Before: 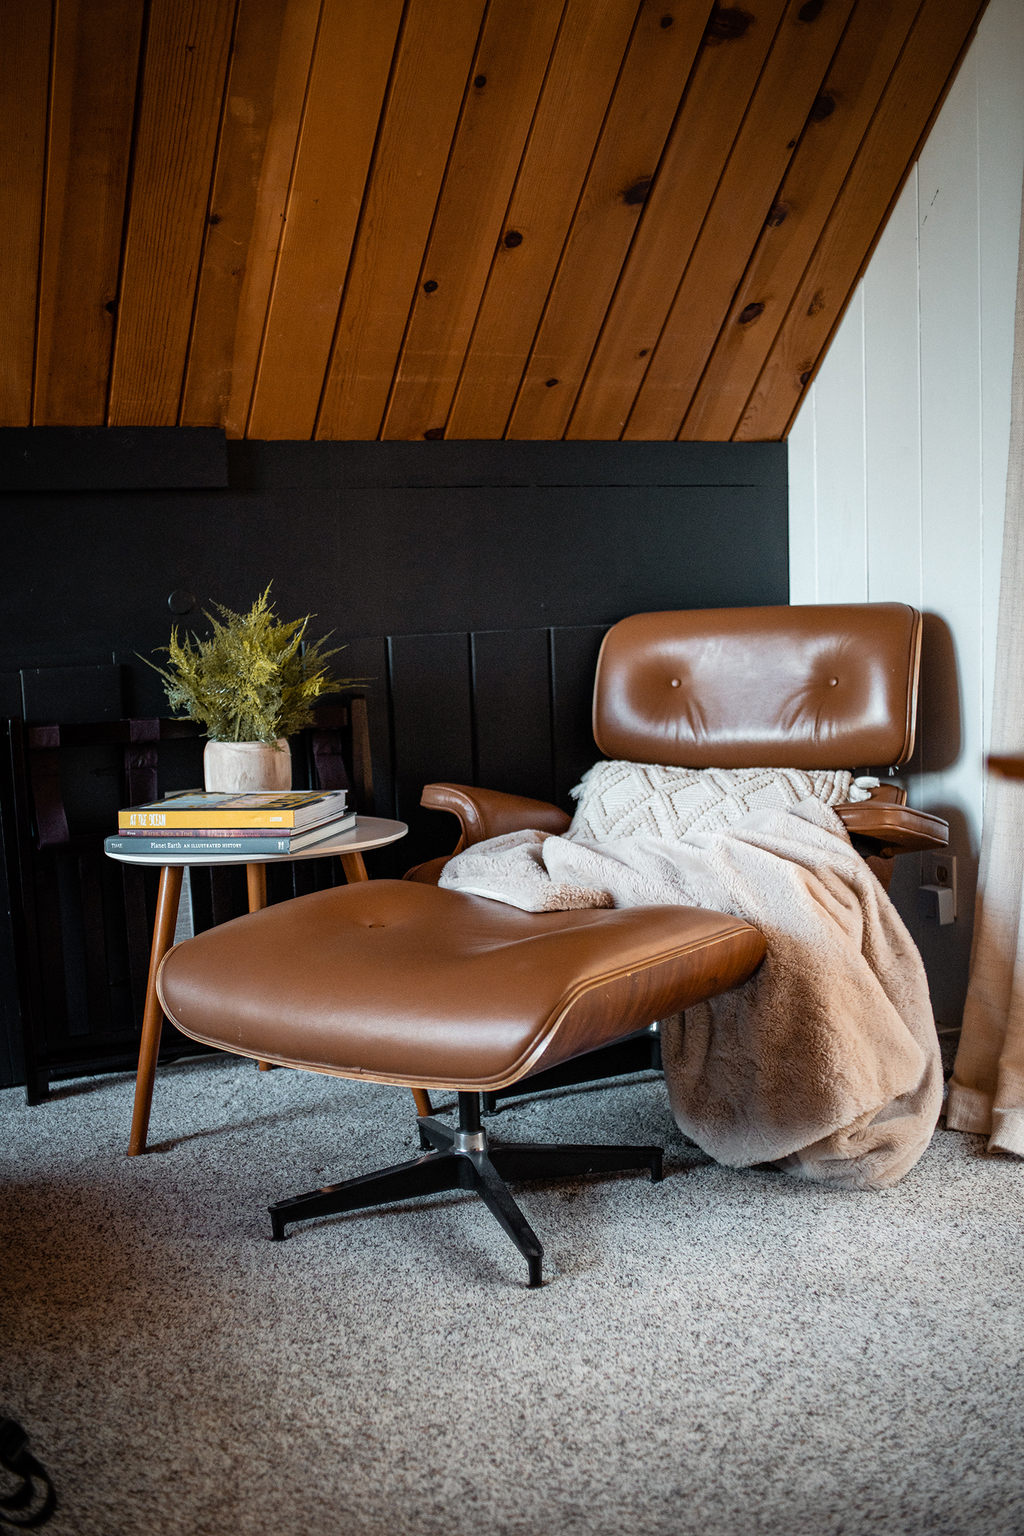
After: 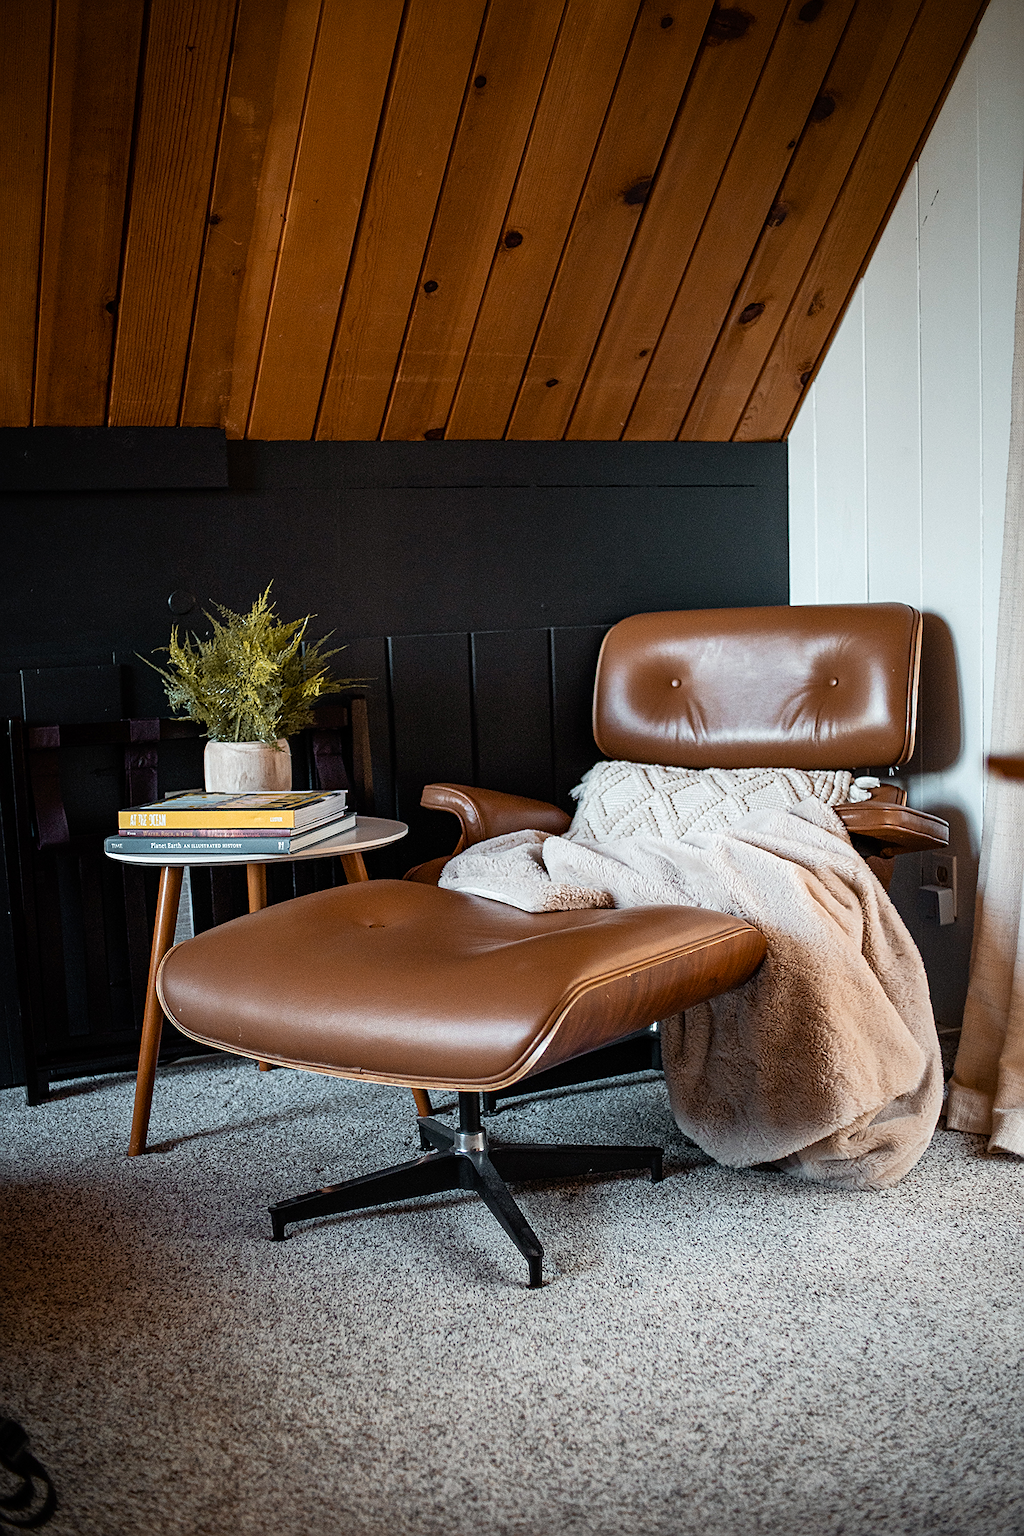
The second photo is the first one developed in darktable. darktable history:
tone curve: curves: ch0 [(0, 0) (0.266, 0.247) (0.741, 0.751) (1, 1)], color space Lab, independent channels, preserve colors none
sharpen: on, module defaults
